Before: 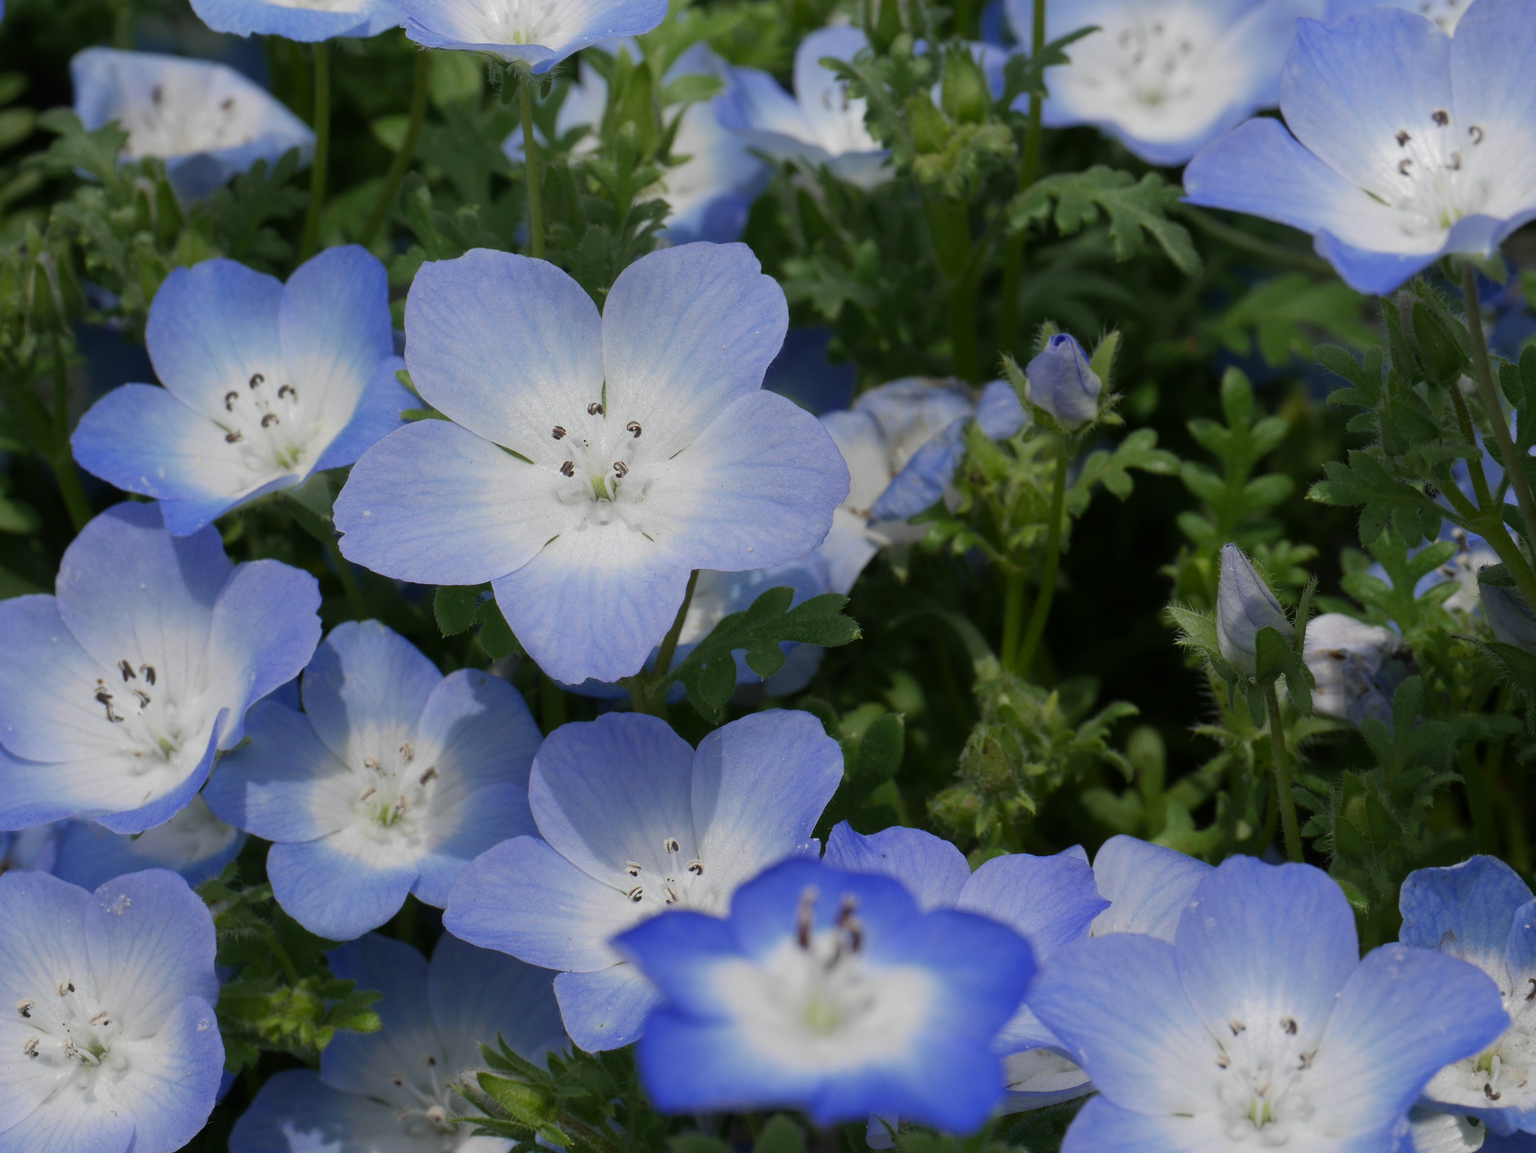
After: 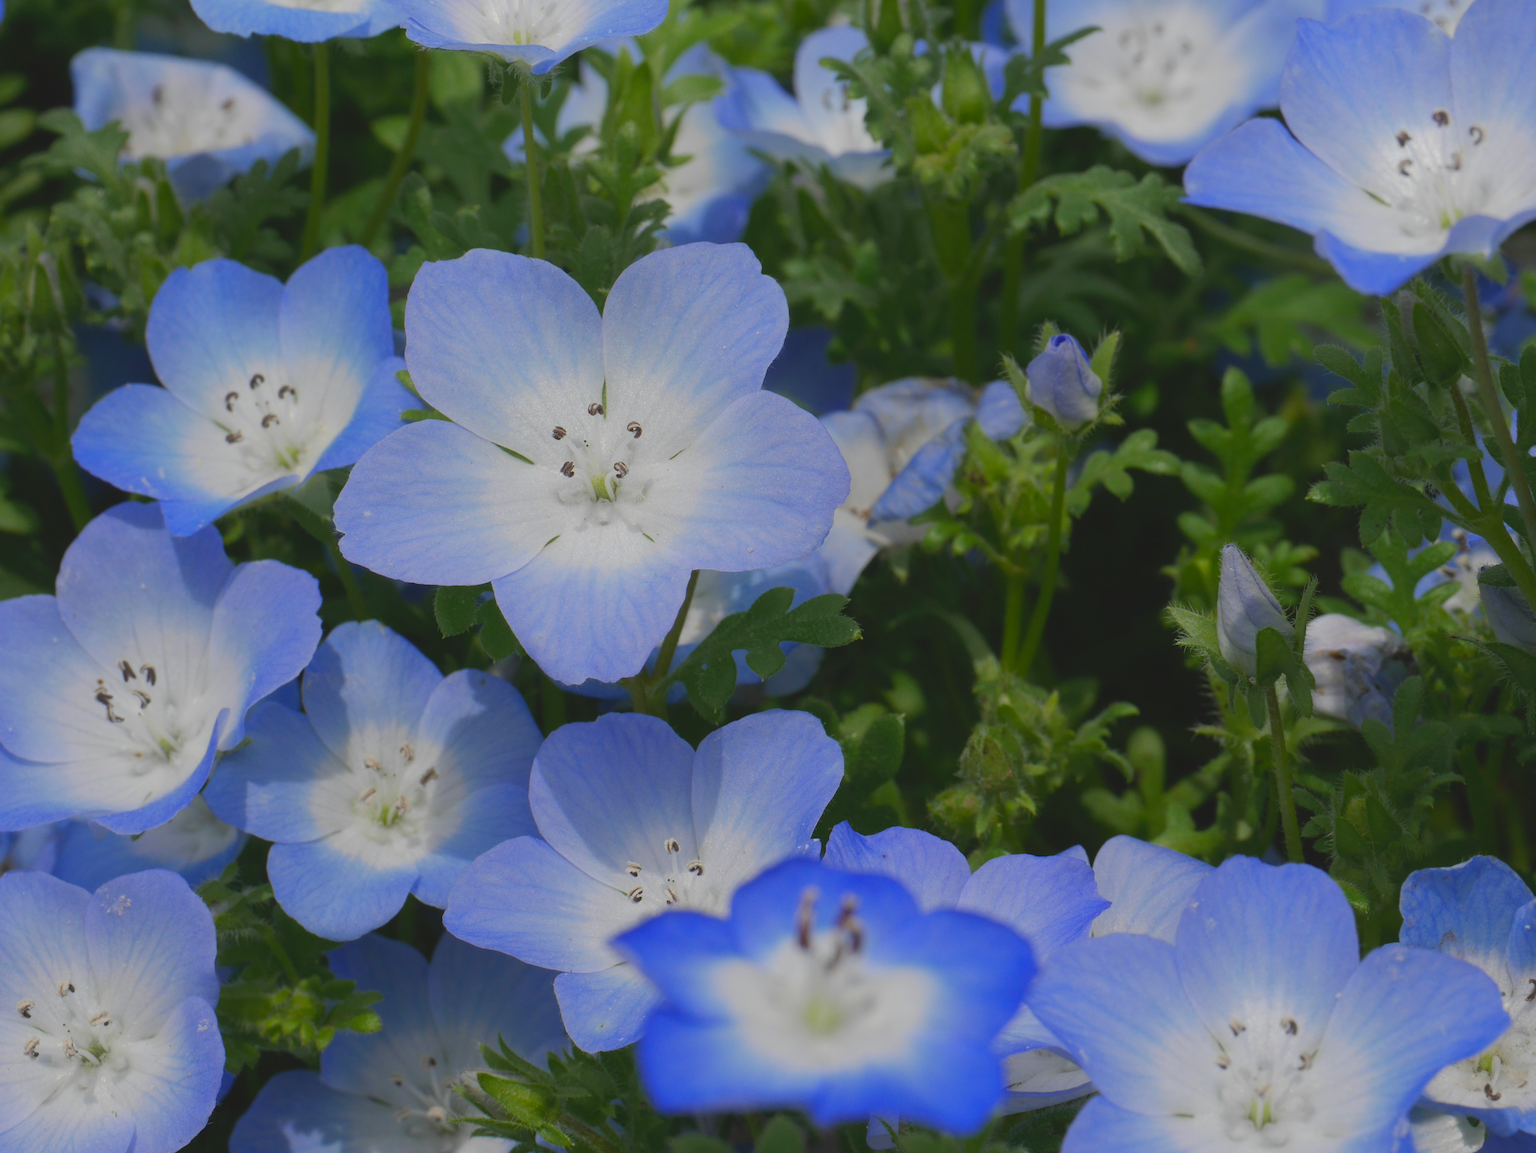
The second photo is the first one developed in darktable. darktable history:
rotate and perspective: automatic cropping off
contrast brightness saturation: contrast -0.19, saturation 0.19
